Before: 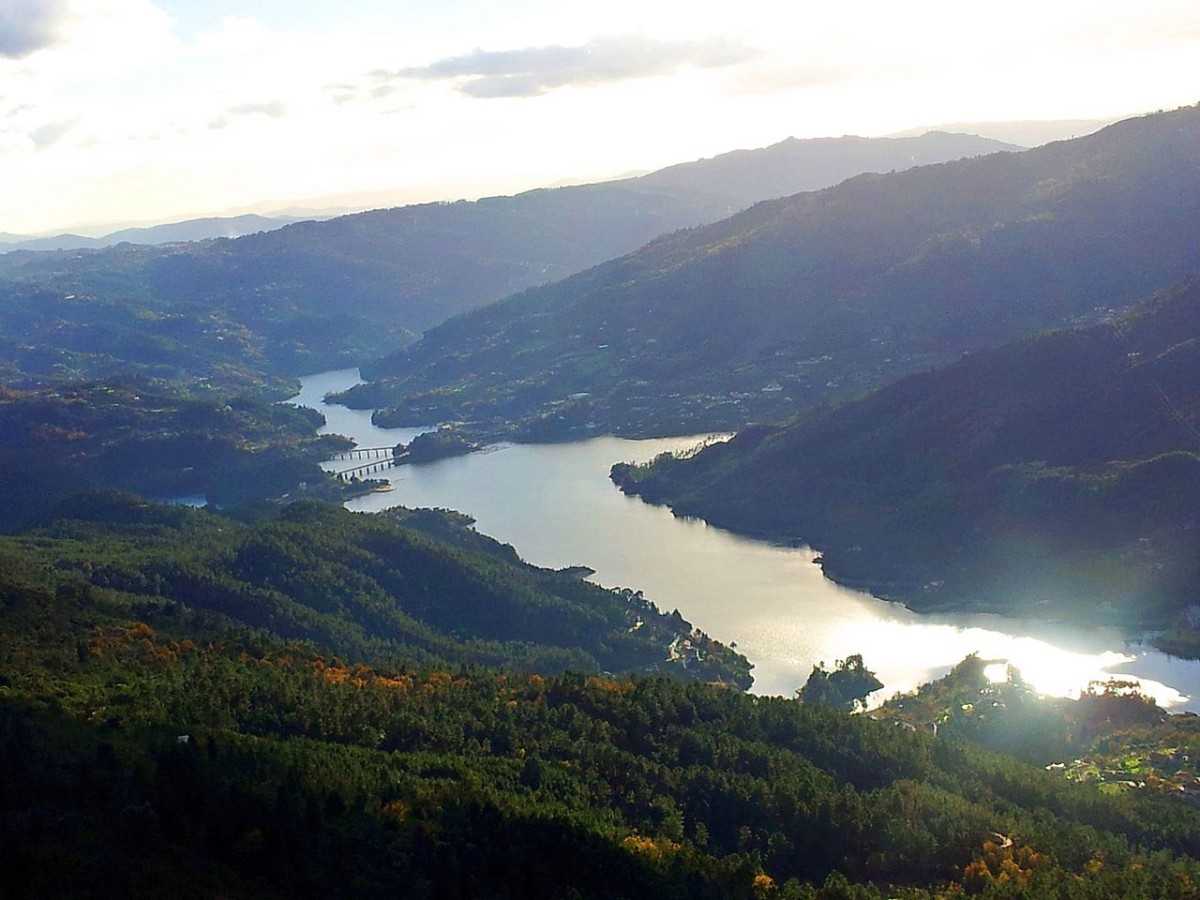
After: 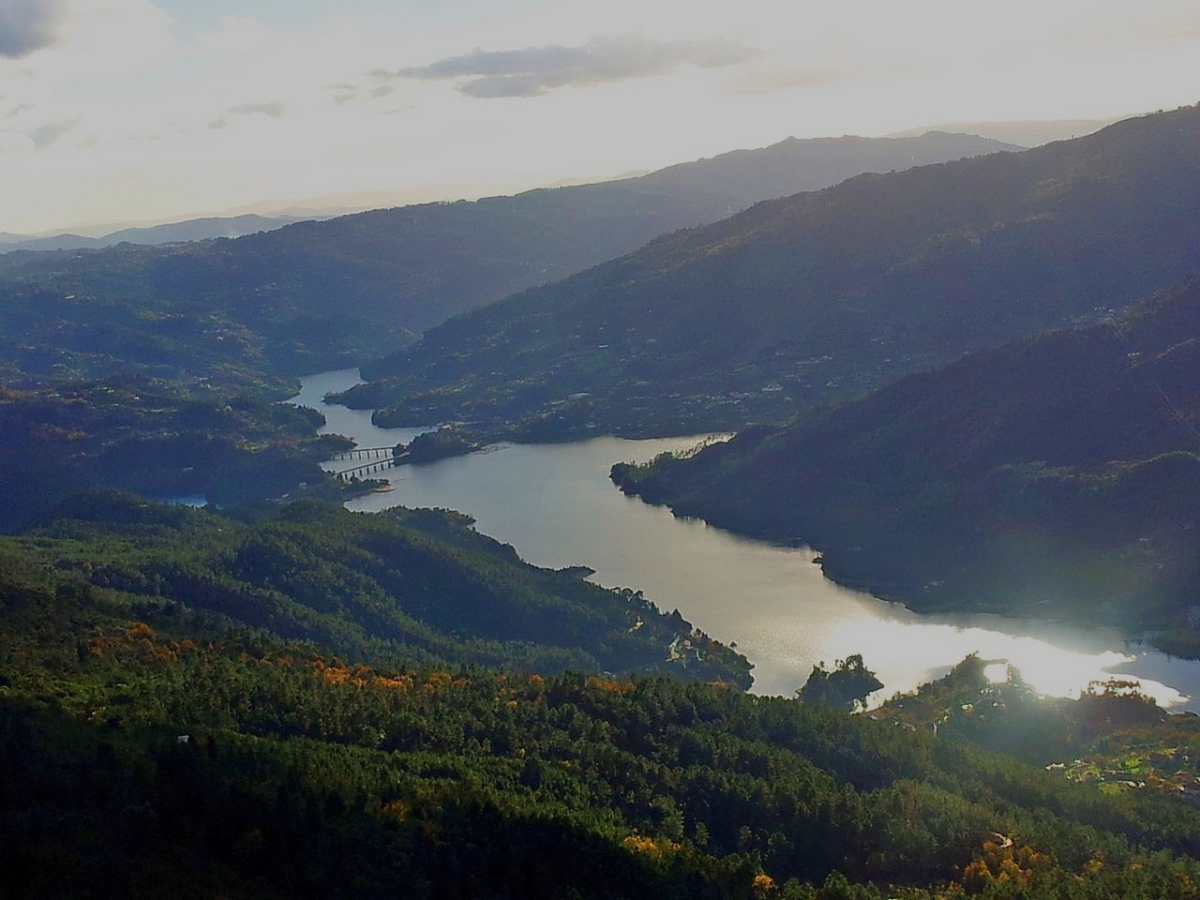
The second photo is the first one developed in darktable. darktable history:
tone equalizer: -8 EV -0.036 EV, -7 EV 0.031 EV, -6 EV -0.007 EV, -5 EV 0.006 EV, -4 EV -0.041 EV, -3 EV -0.234 EV, -2 EV -0.661 EV, -1 EV -0.988 EV, +0 EV -0.942 EV
